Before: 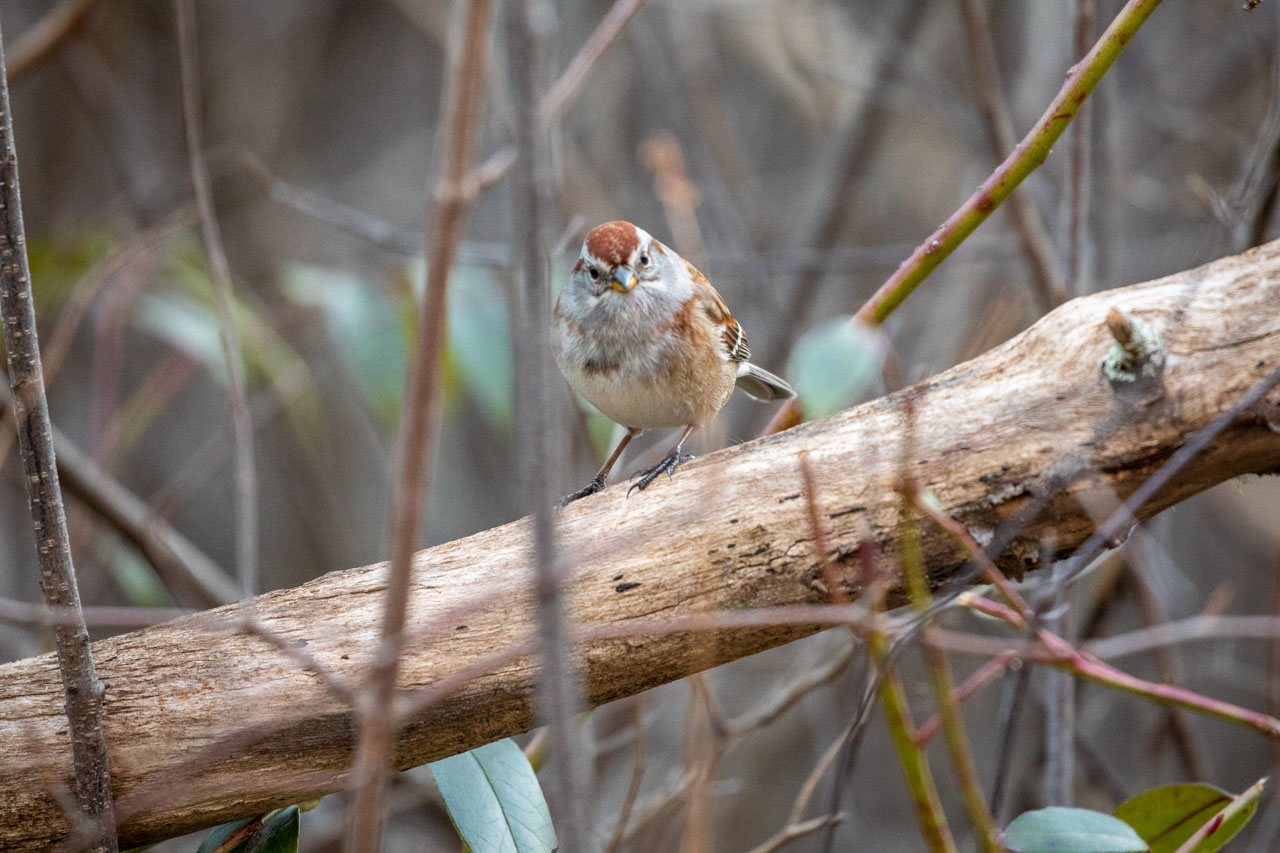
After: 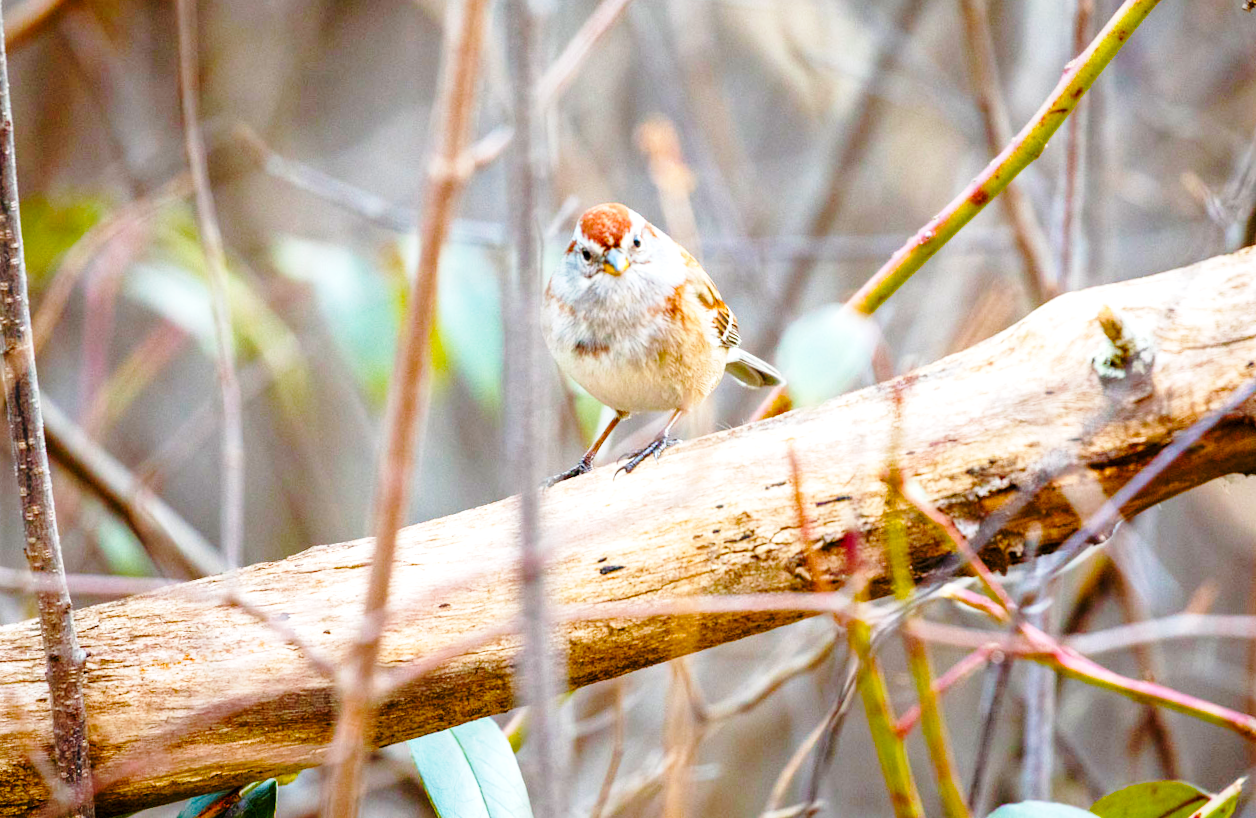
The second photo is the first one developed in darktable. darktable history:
exposure: exposure 0.564 EV, compensate highlight preservation false
color balance rgb: perceptual saturation grading › global saturation 20%, perceptual saturation grading › highlights -25%, perceptual saturation grading › shadows 50.52%, global vibrance 40.24%
base curve: curves: ch0 [(0, 0) (0.028, 0.03) (0.121, 0.232) (0.46, 0.748) (0.859, 0.968) (1, 1)], preserve colors none
rotate and perspective: rotation 1.57°, crop left 0.018, crop right 0.982, crop top 0.039, crop bottom 0.961
